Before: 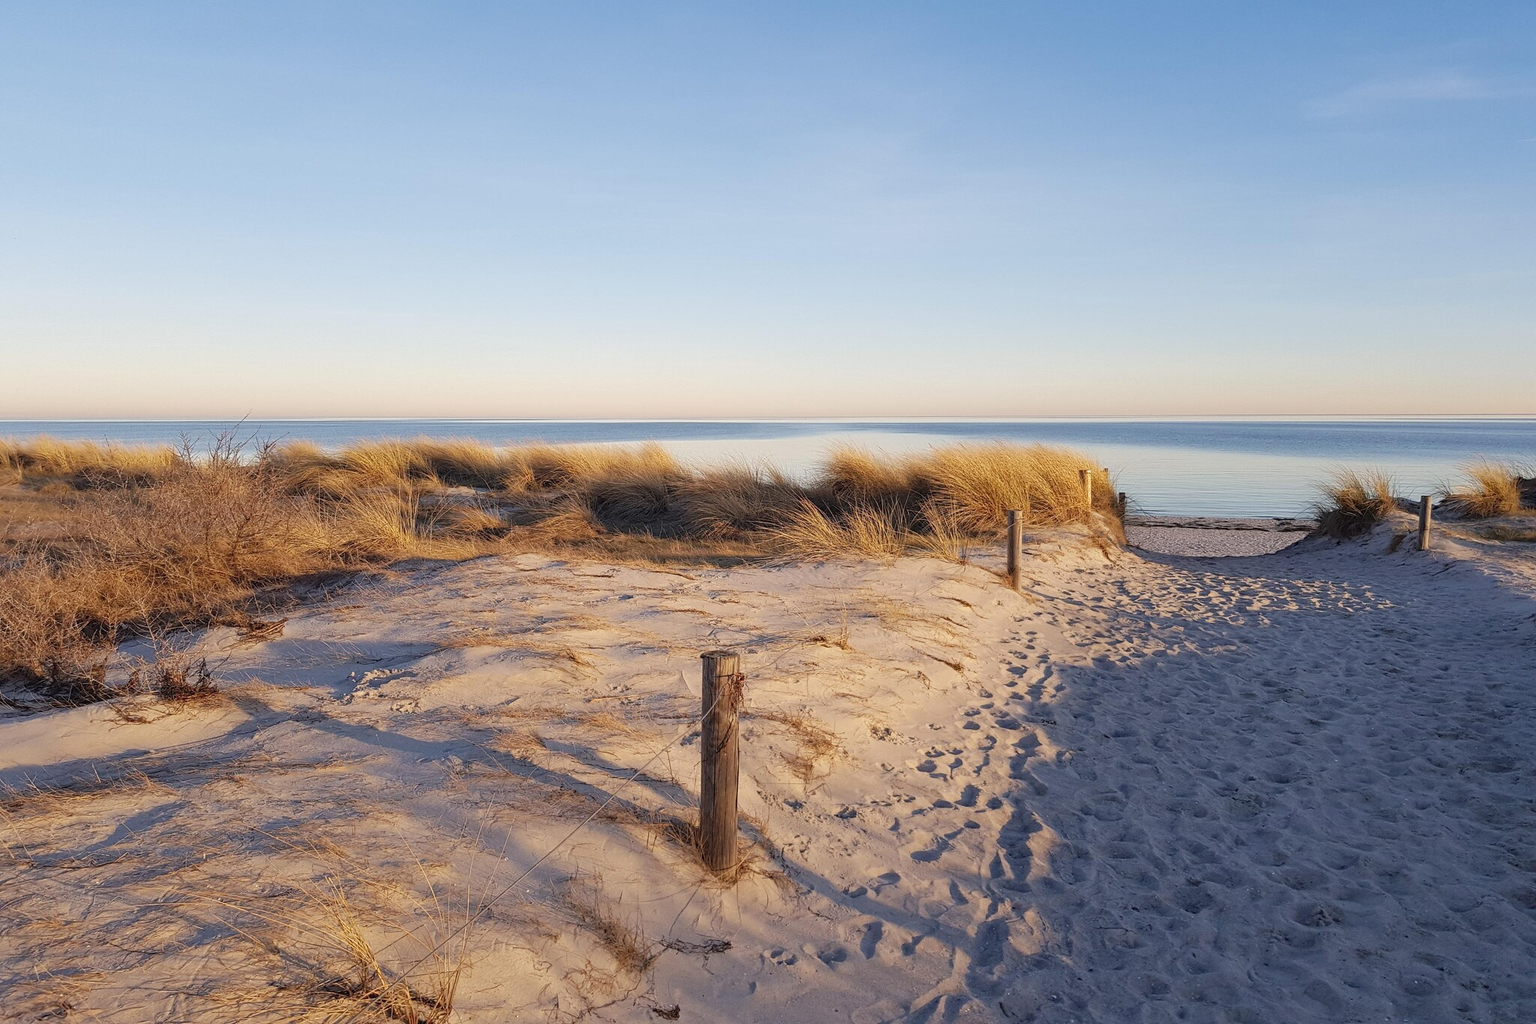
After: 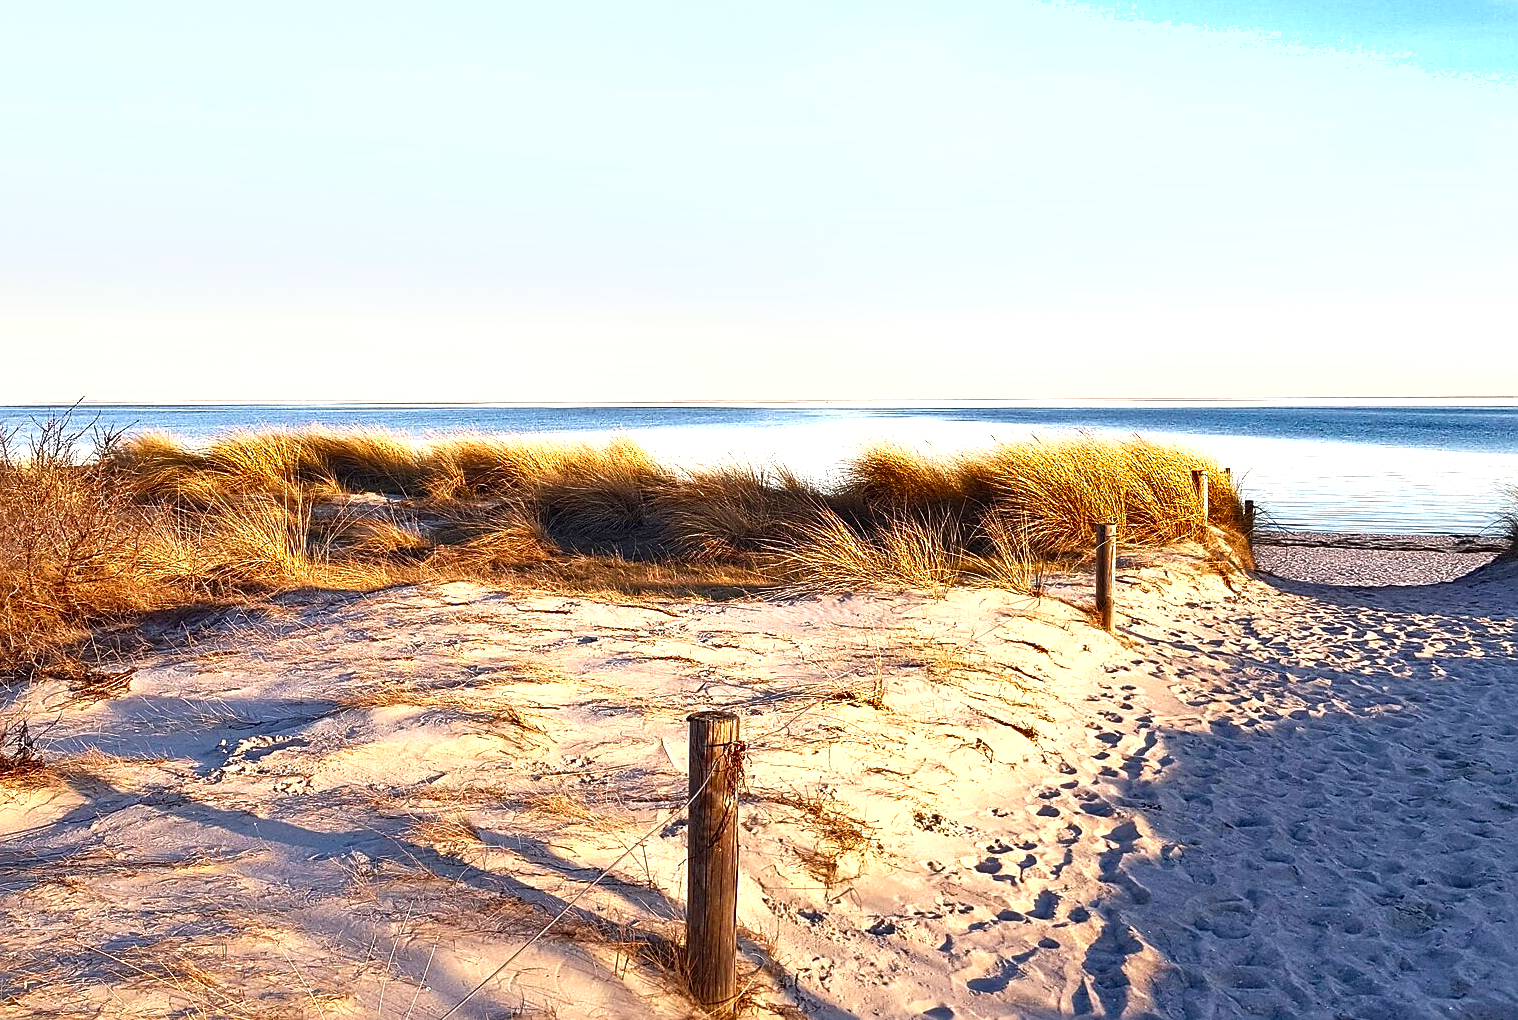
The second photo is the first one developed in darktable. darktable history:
exposure: black level correction 0, exposure 1.2 EV, compensate highlight preservation false
shadows and highlights: shadows 47.46, highlights -42.47, soften with gaussian
contrast brightness saturation: brightness -0.247, saturation 0.199
crop and rotate: left 12.107%, top 11.489%, right 13.742%, bottom 13.729%
sharpen: on, module defaults
color correction: highlights a* 0.047, highlights b* -0.289
